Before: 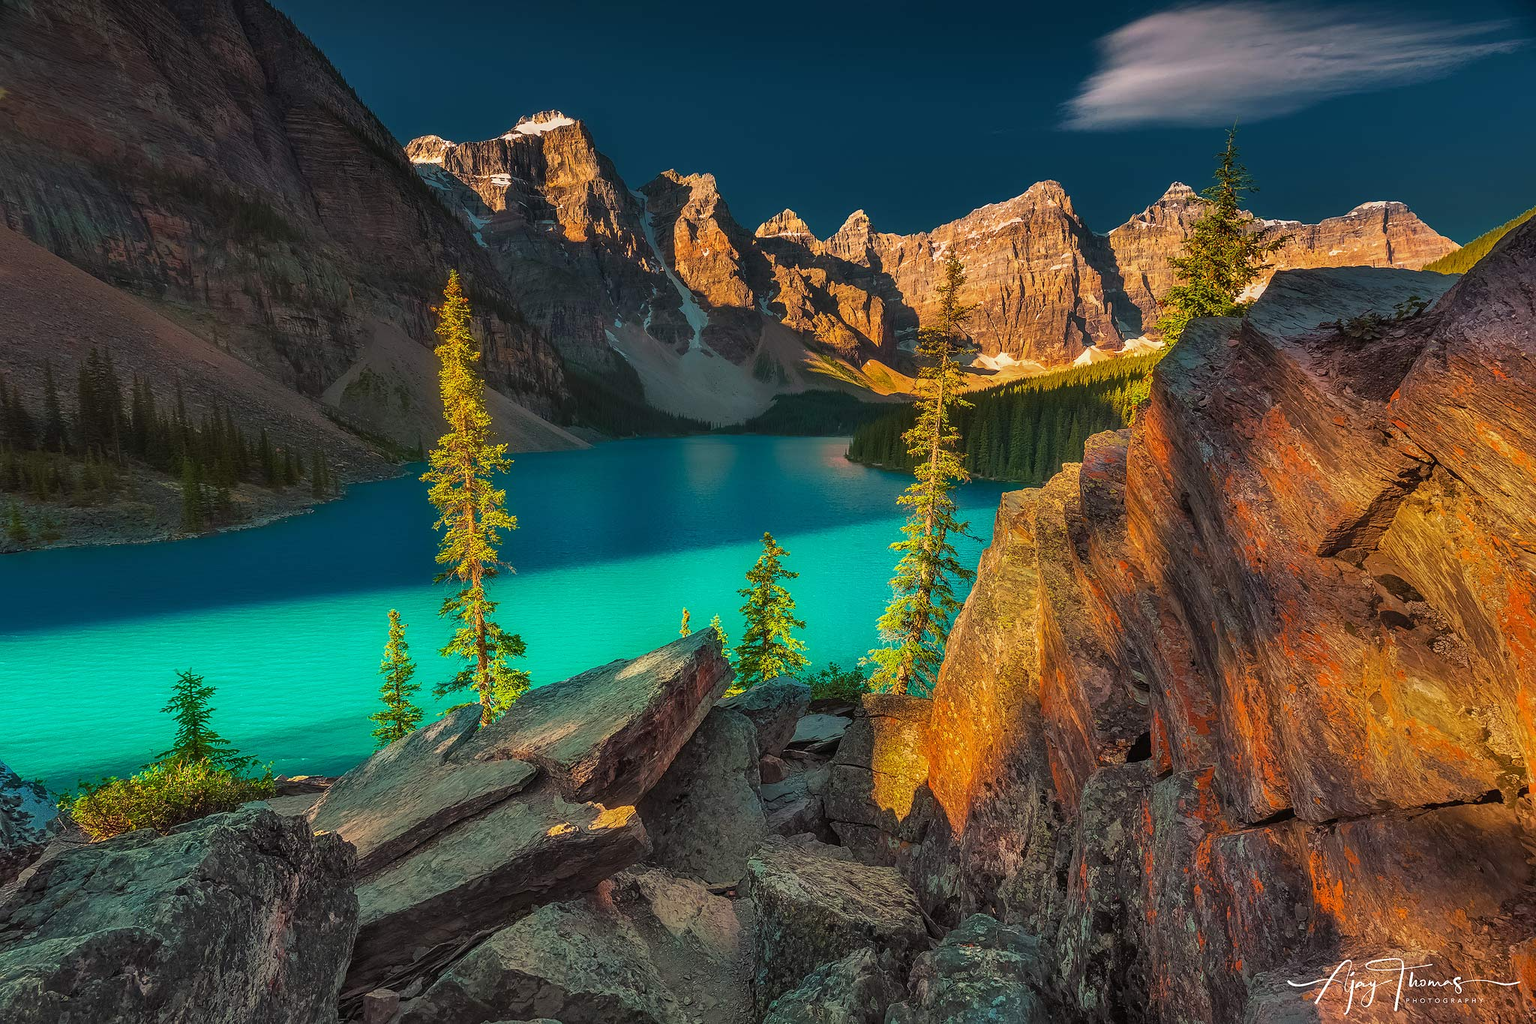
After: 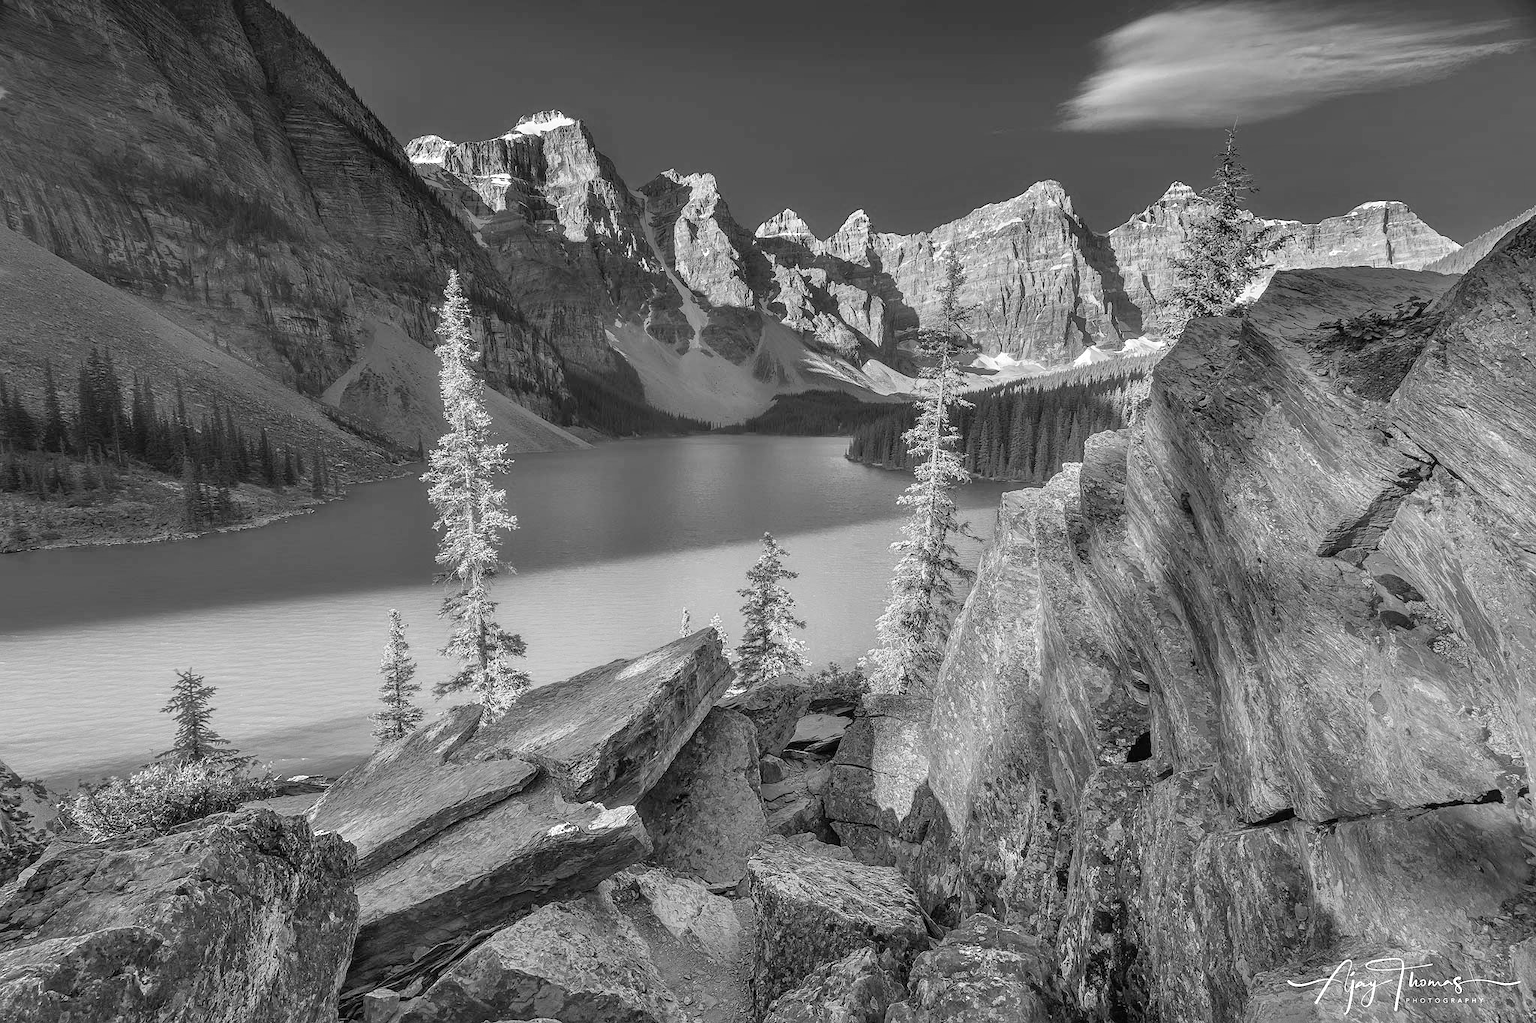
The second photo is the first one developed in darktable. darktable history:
tone equalizer: -7 EV 0.15 EV, -6 EV 0.6 EV, -5 EV 1.15 EV, -4 EV 1.33 EV, -3 EV 1.15 EV, -2 EV 0.6 EV, -1 EV 0.15 EV, mask exposure compensation -0.5 EV
color contrast: green-magenta contrast 0, blue-yellow contrast 0
